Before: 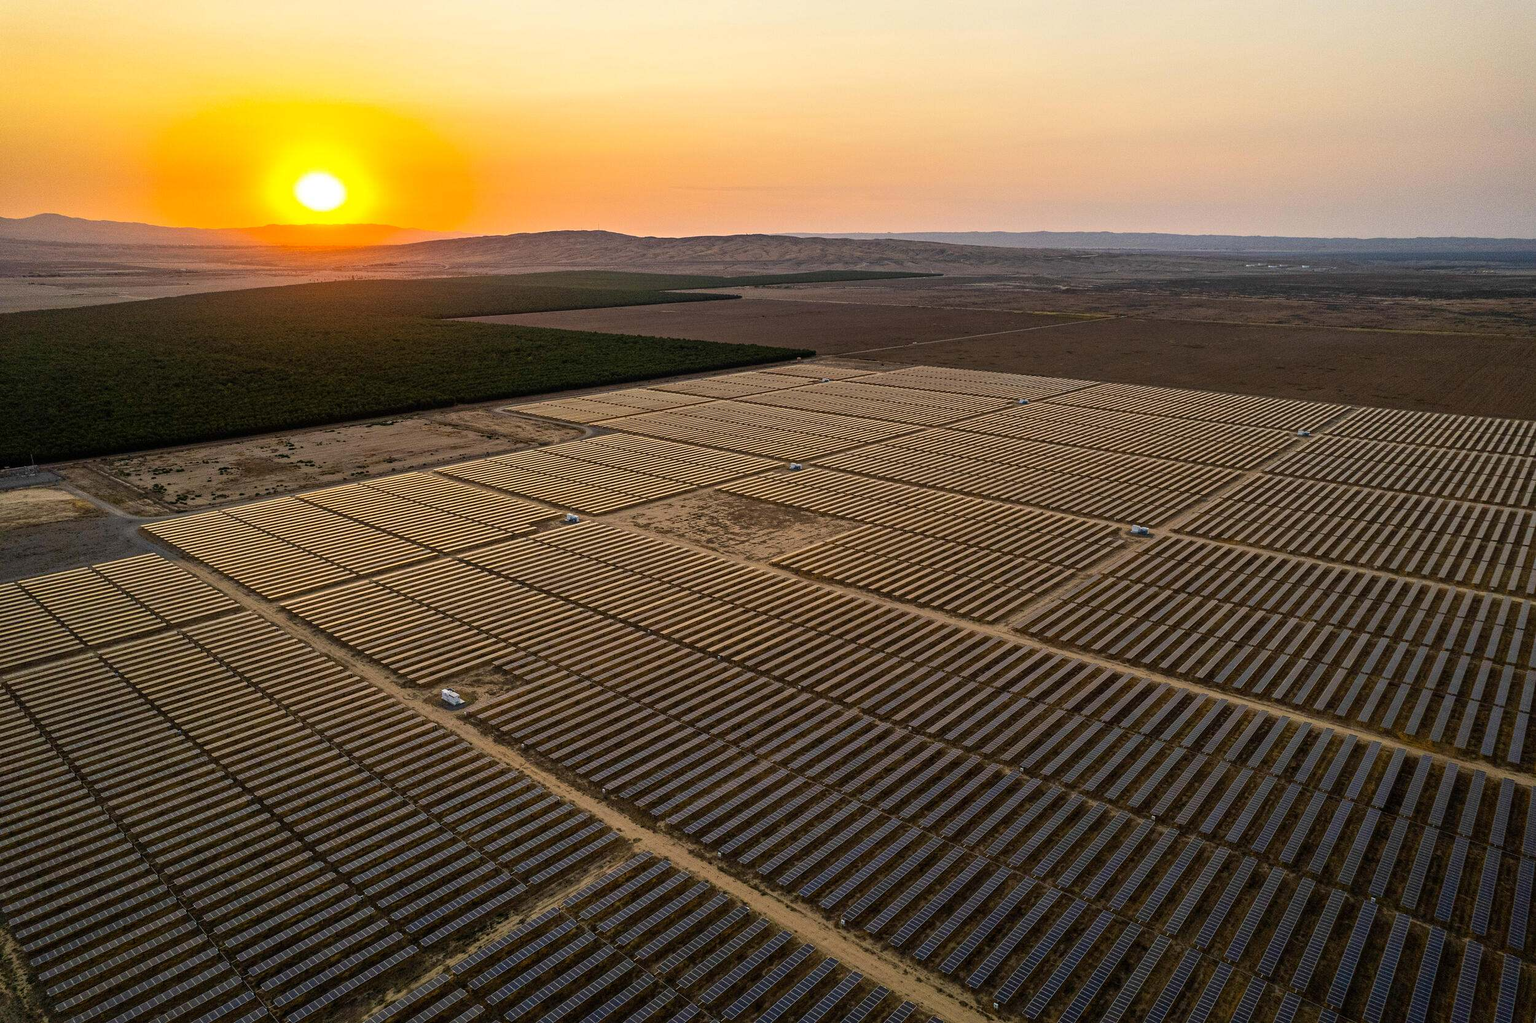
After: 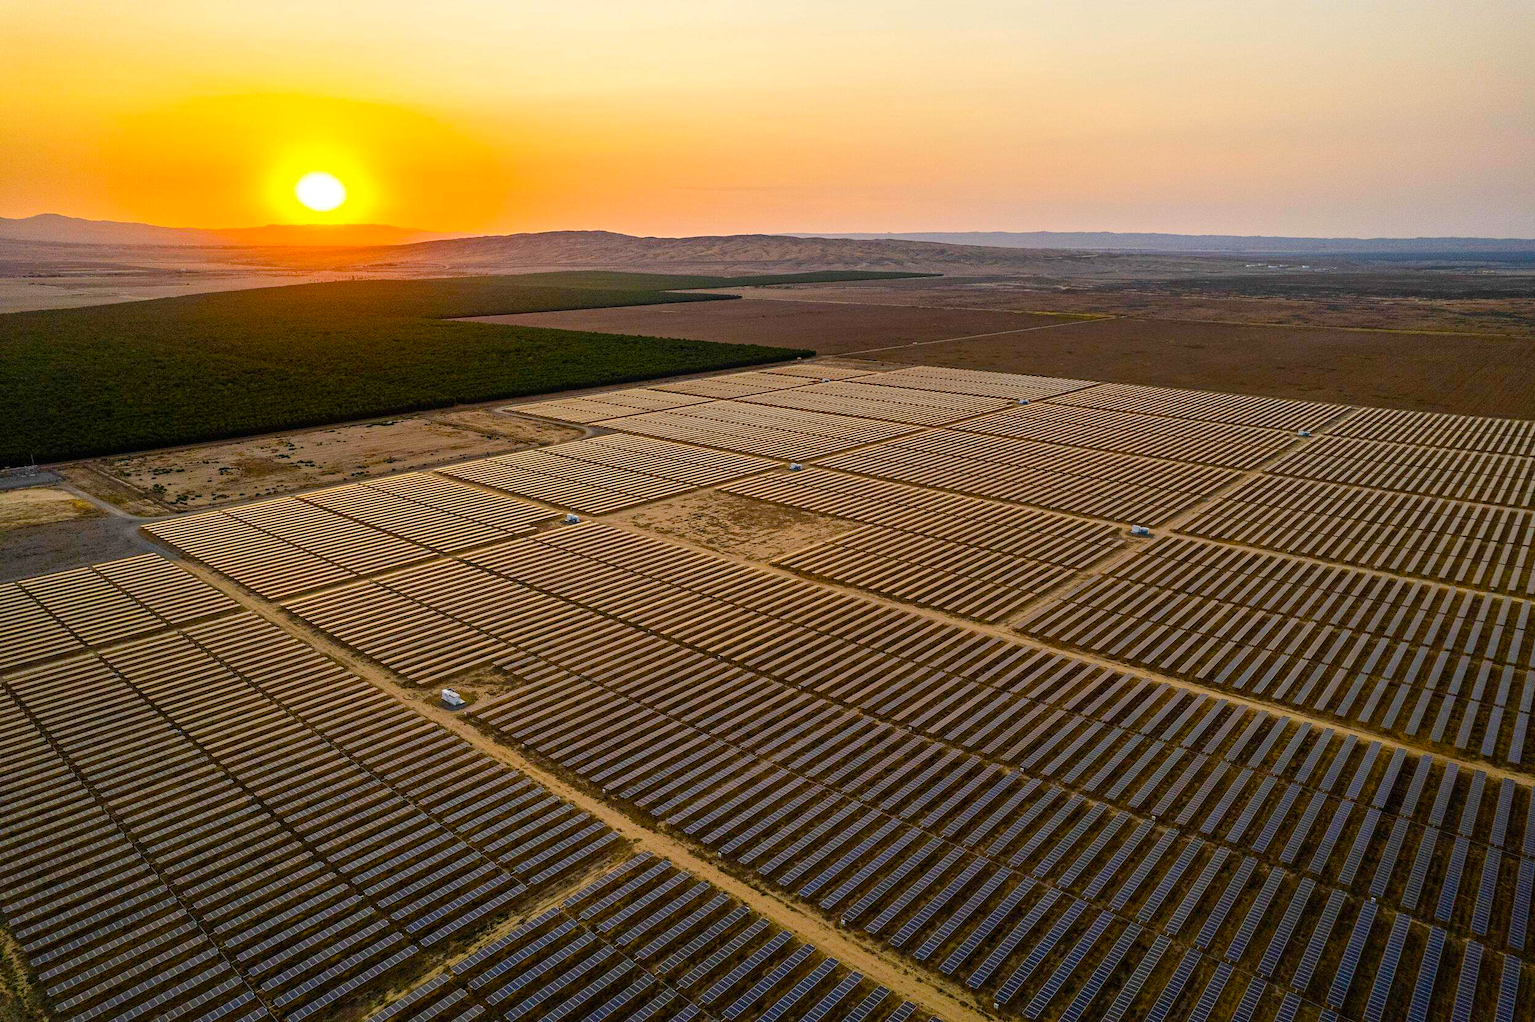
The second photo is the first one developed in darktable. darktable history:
tone equalizer: smoothing diameter 24.94%, edges refinement/feathering 12.68, preserve details guided filter
color balance rgb: perceptual saturation grading › global saturation 20%, perceptual saturation grading › highlights -13.984%, perceptual saturation grading › shadows 49.395%, perceptual brilliance grading › mid-tones 10.823%, perceptual brilliance grading › shadows 15.516%
